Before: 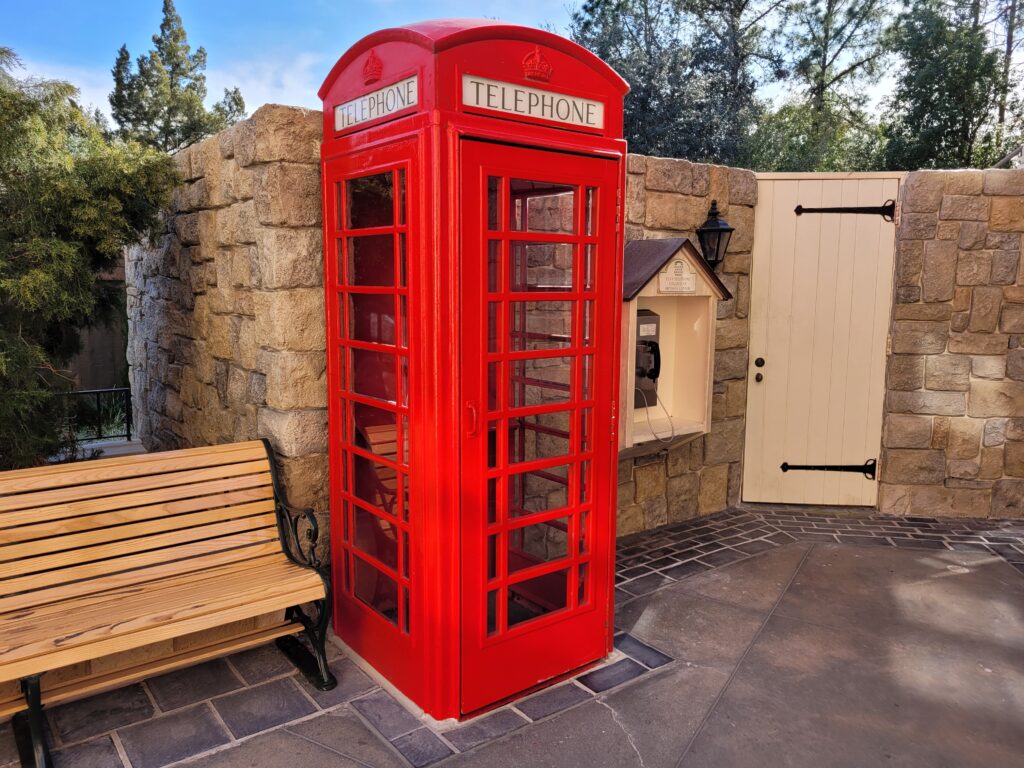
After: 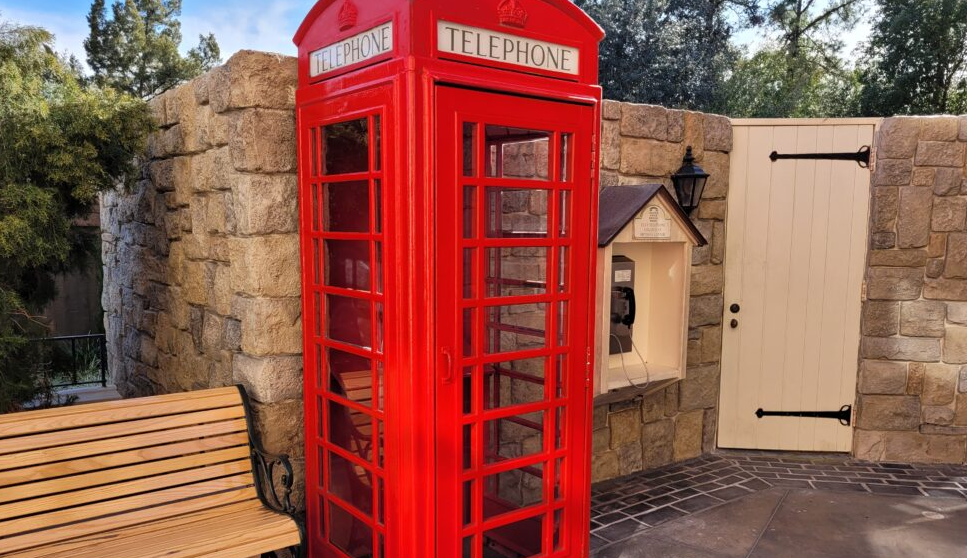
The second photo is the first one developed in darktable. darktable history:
crop: left 2.454%, top 7.064%, right 3.1%, bottom 20.163%
